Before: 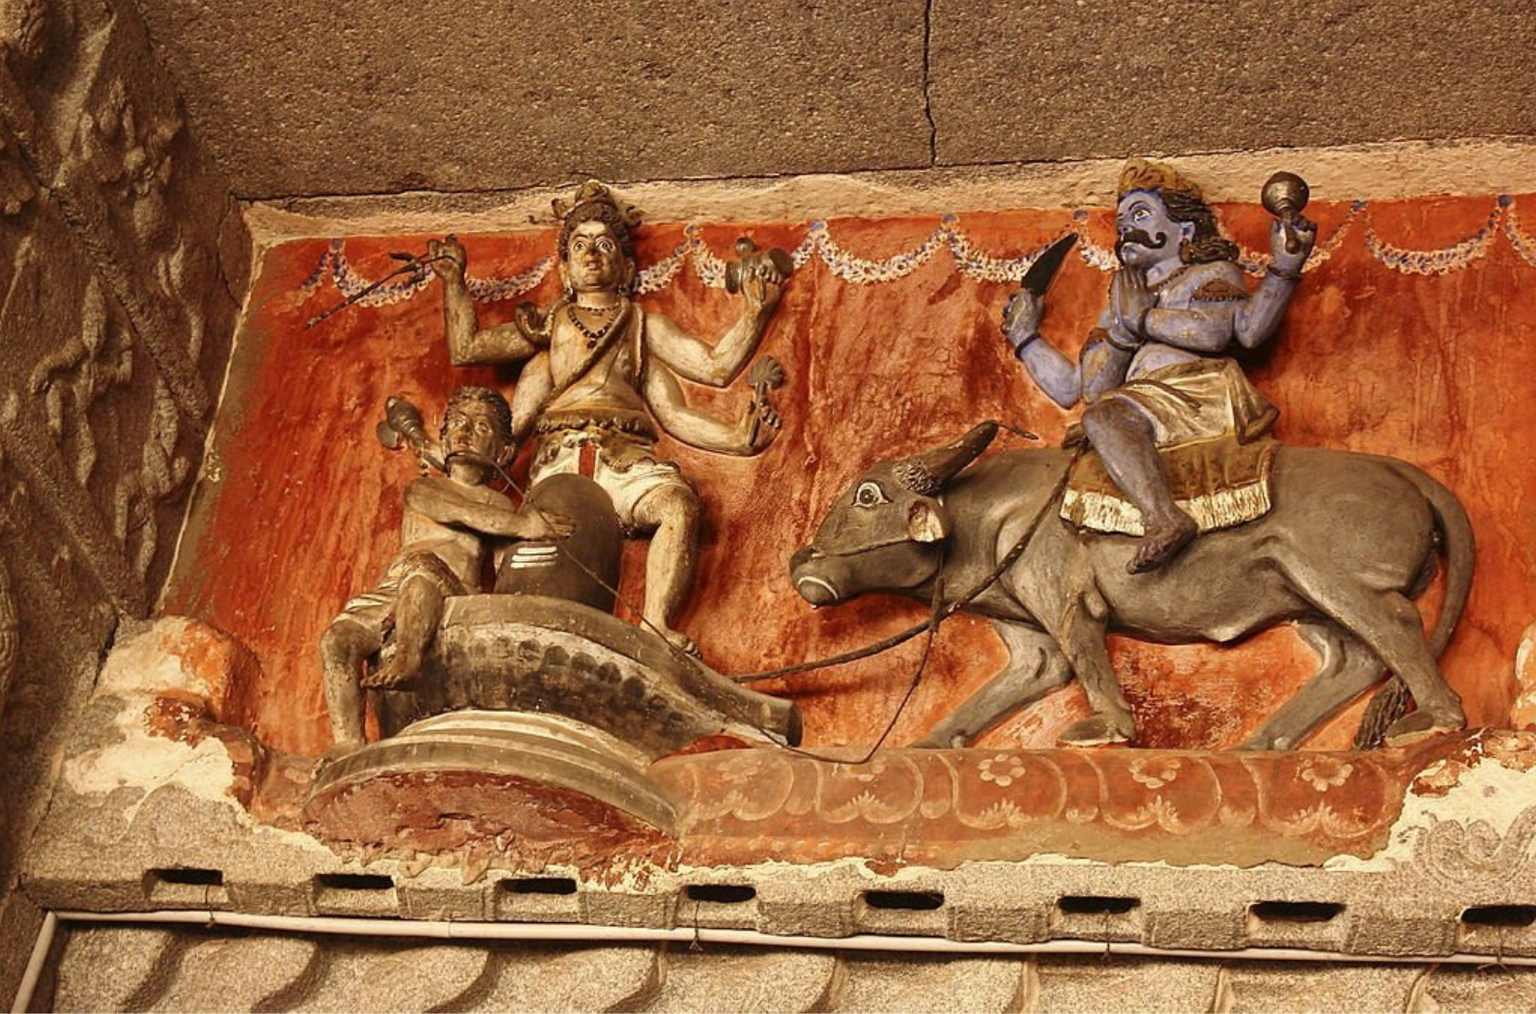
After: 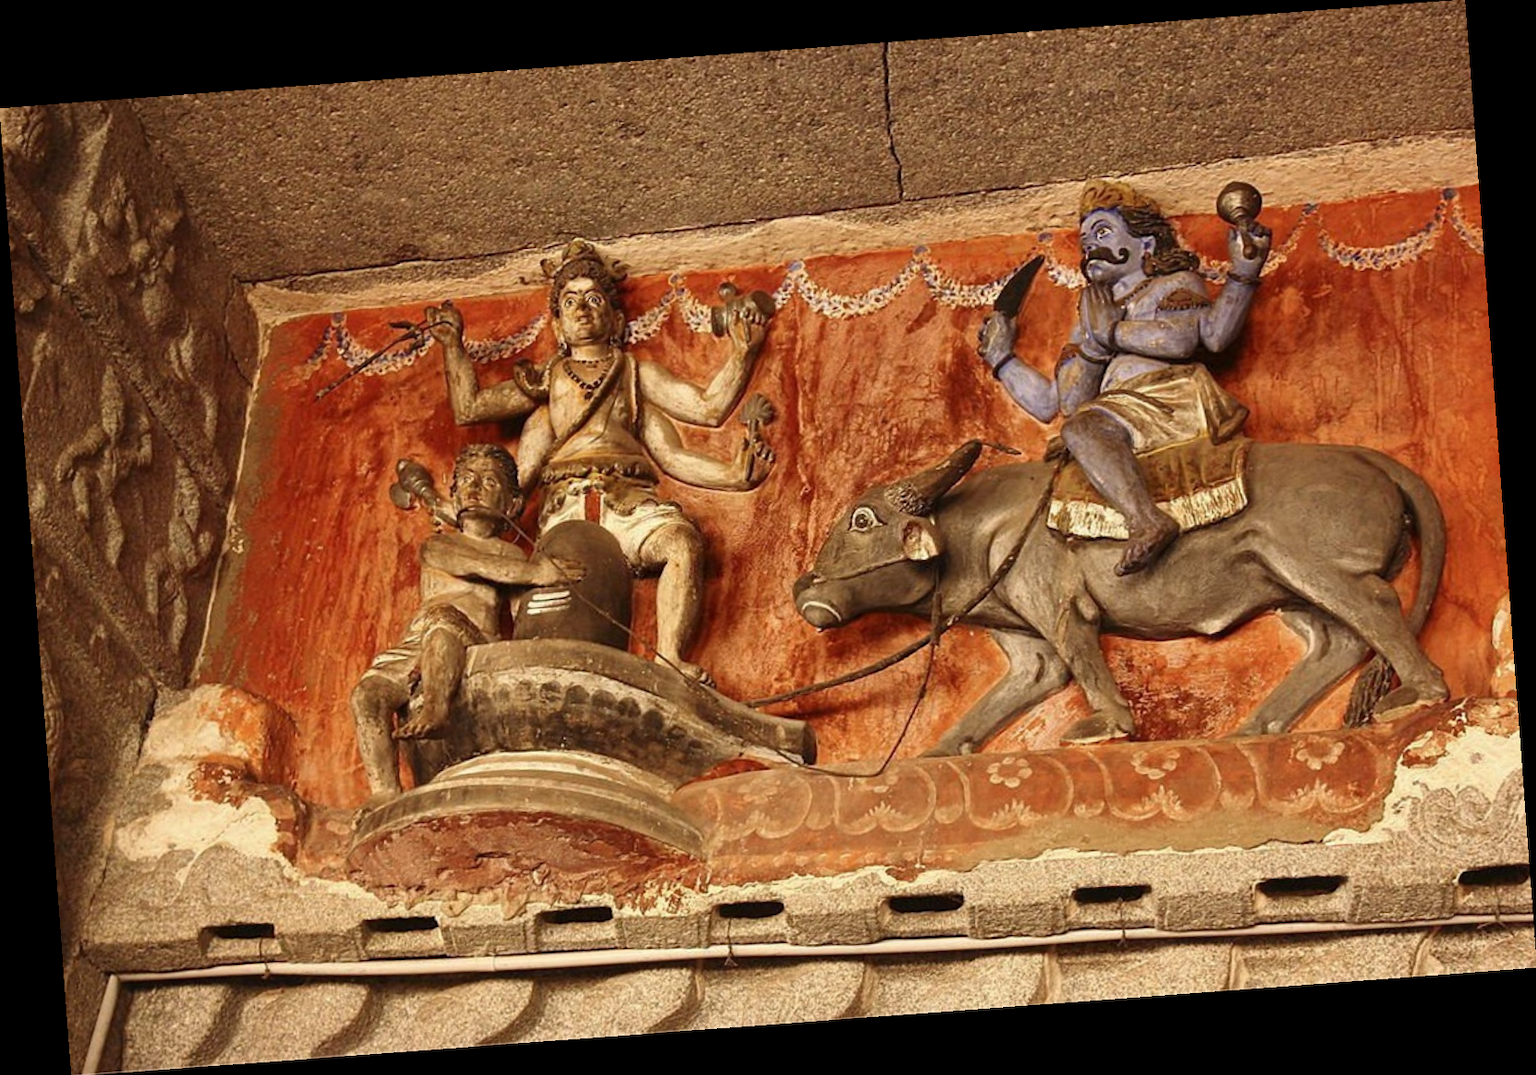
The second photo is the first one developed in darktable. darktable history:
rotate and perspective: rotation -4.25°, automatic cropping off
white balance: red 1, blue 1
